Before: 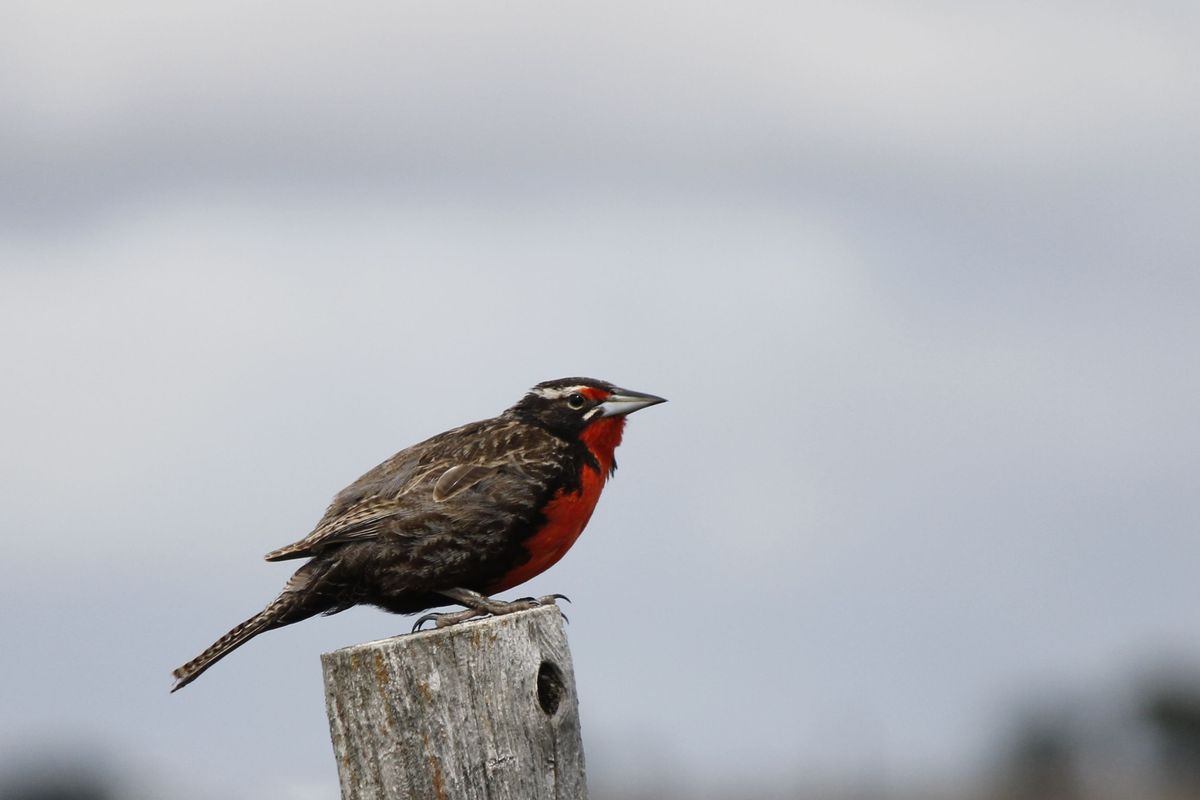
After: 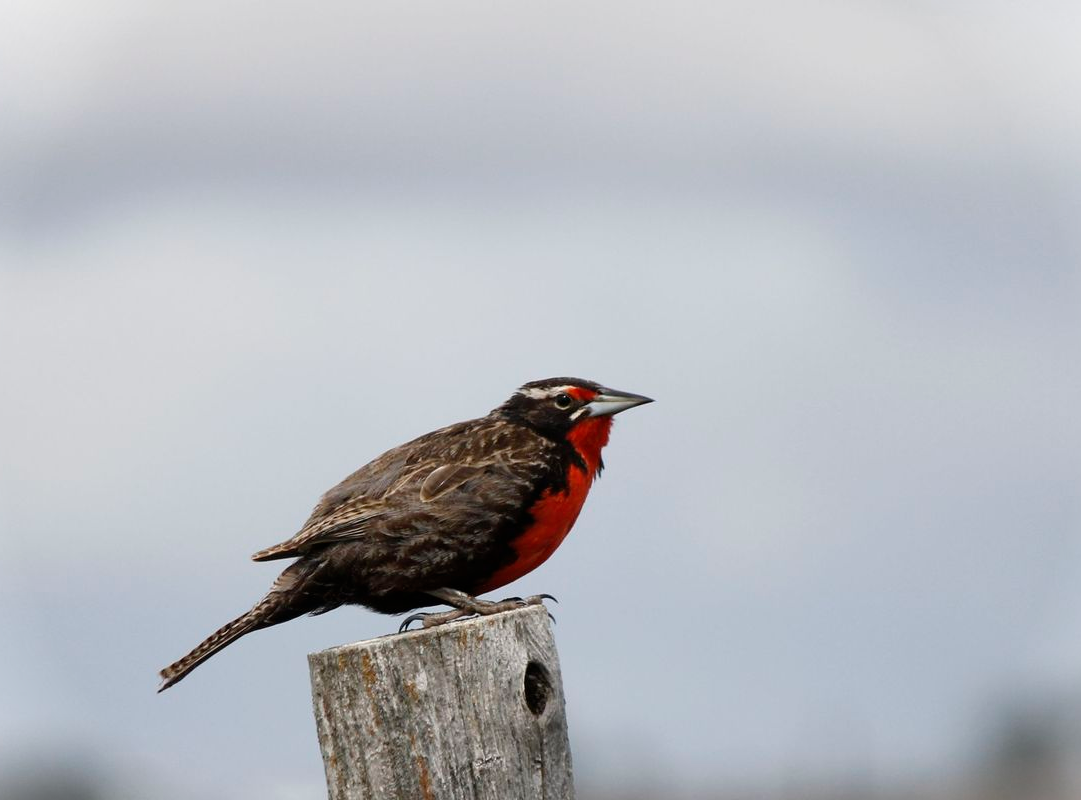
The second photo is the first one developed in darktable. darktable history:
vignetting: fall-off start 100%, brightness 0.3, saturation 0
crop and rotate: left 1.088%, right 8.807%
